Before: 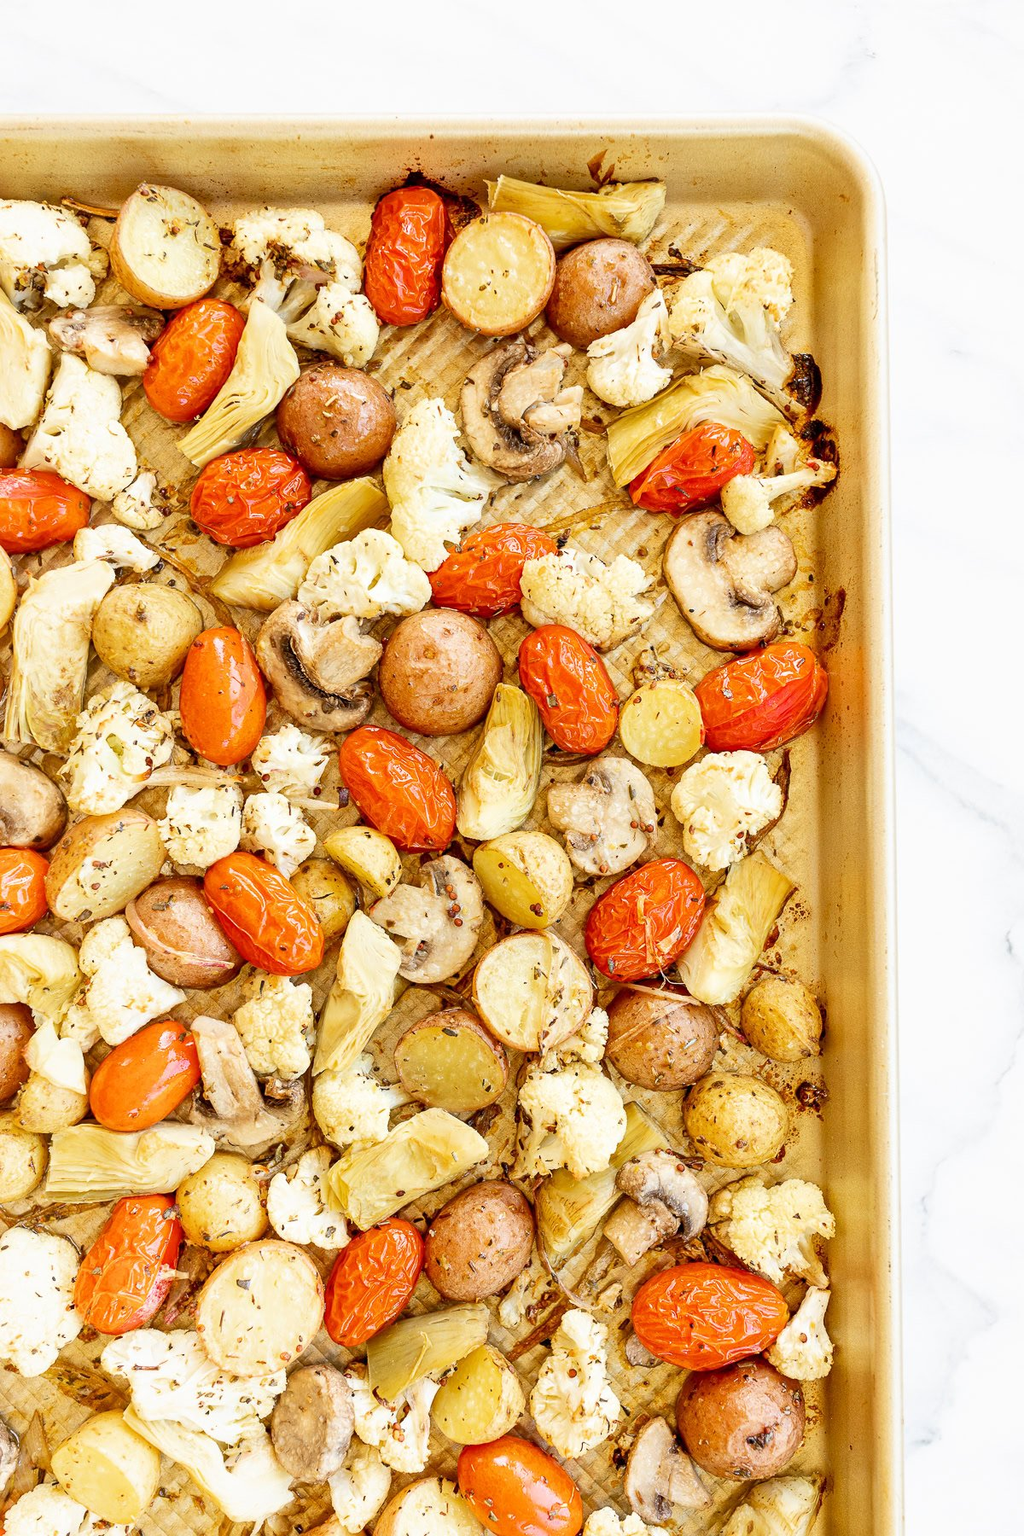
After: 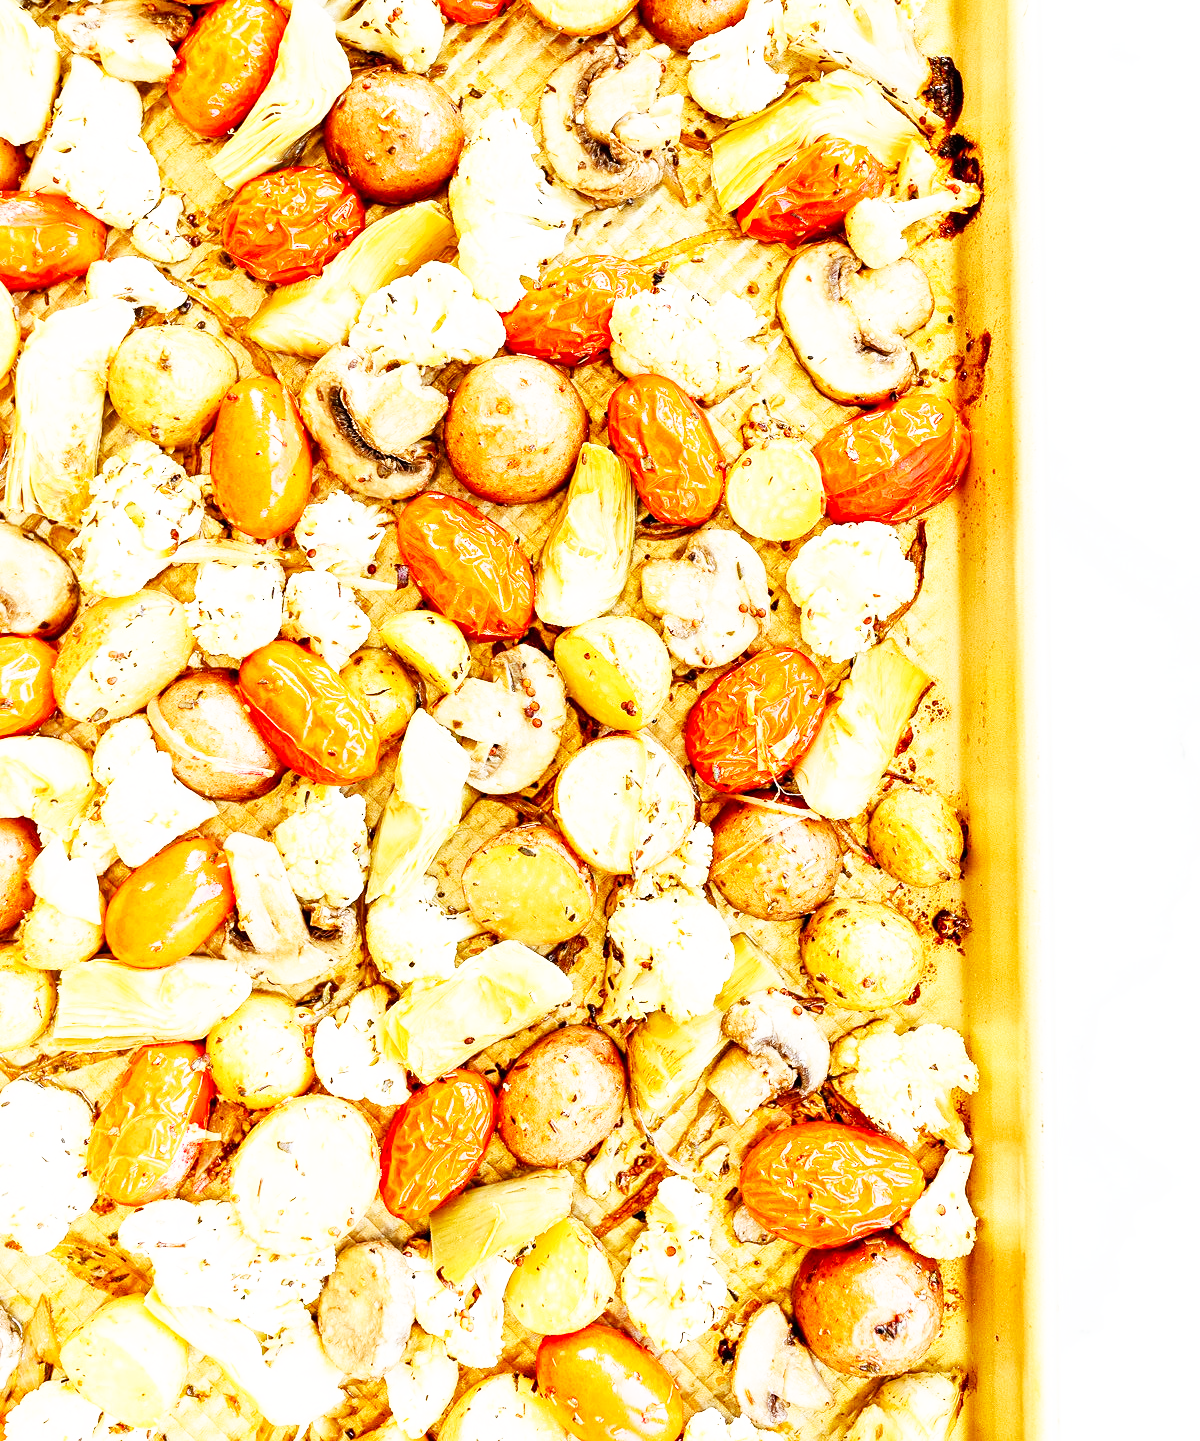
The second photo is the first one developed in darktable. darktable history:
base curve: curves: ch0 [(0, 0) (0.007, 0.004) (0.027, 0.03) (0.046, 0.07) (0.207, 0.54) (0.442, 0.872) (0.673, 0.972) (1, 1)], preserve colors none
contrast brightness saturation: saturation -0.023
crop and rotate: top 19.932%
